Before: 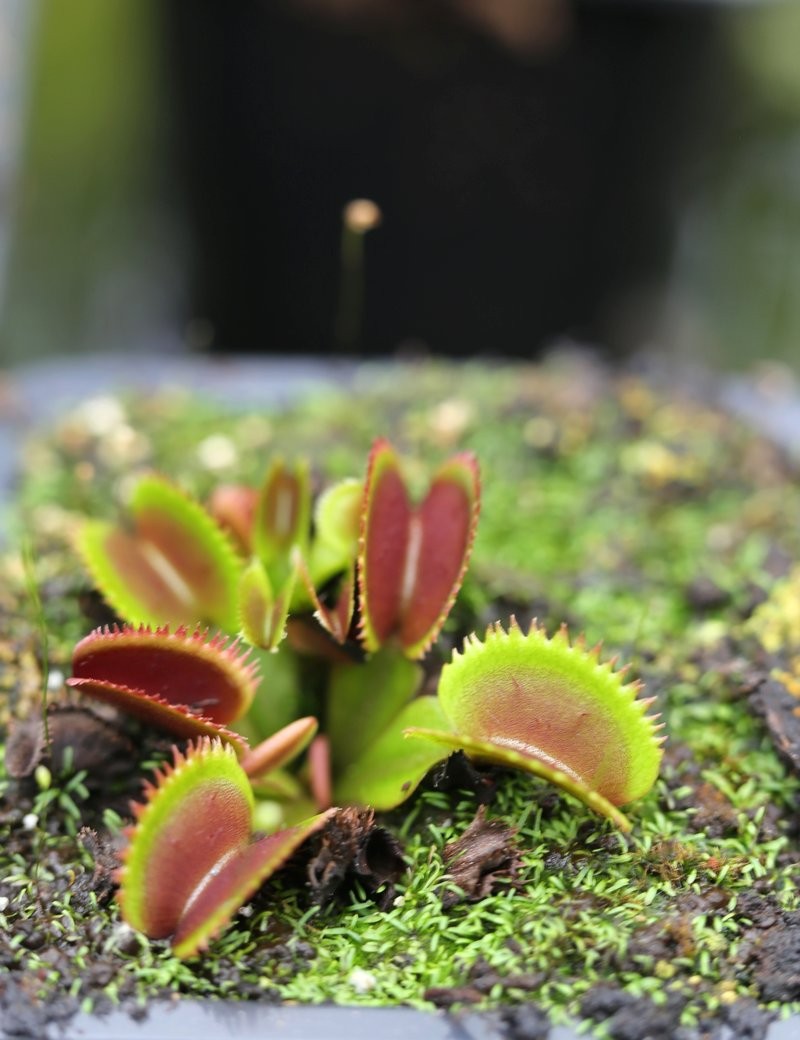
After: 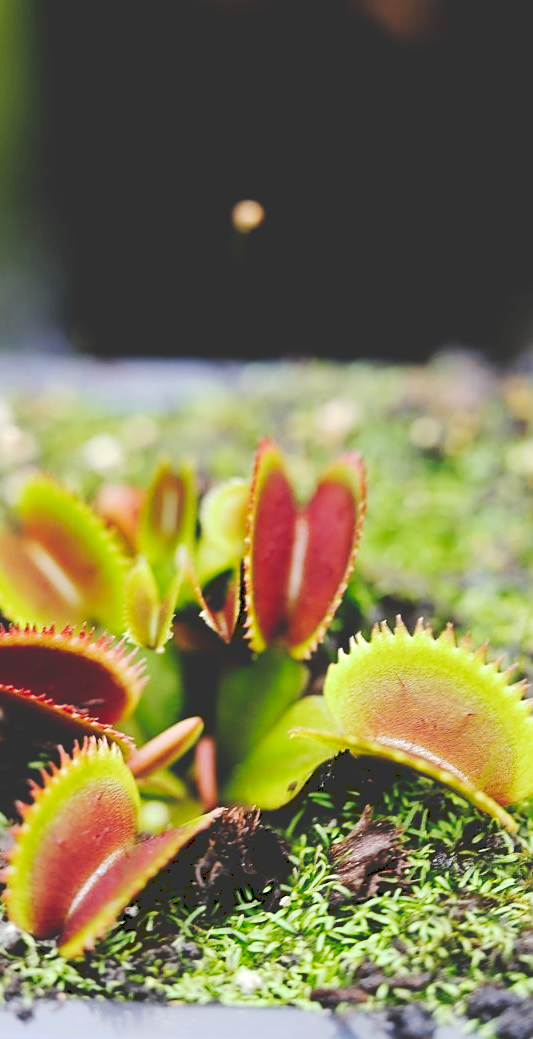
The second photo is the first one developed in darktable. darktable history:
crop and rotate: left 14.292%, right 19.041%
white balance: red 1.004, blue 1.024
levels: levels [0, 0.499, 1]
sharpen: on, module defaults
tone curve: curves: ch0 [(0, 0) (0.003, 0.195) (0.011, 0.196) (0.025, 0.196) (0.044, 0.196) (0.069, 0.196) (0.1, 0.196) (0.136, 0.197) (0.177, 0.207) (0.224, 0.224) (0.277, 0.268) (0.335, 0.336) (0.399, 0.424) (0.468, 0.533) (0.543, 0.632) (0.623, 0.715) (0.709, 0.789) (0.801, 0.85) (0.898, 0.906) (1, 1)], preserve colors none
